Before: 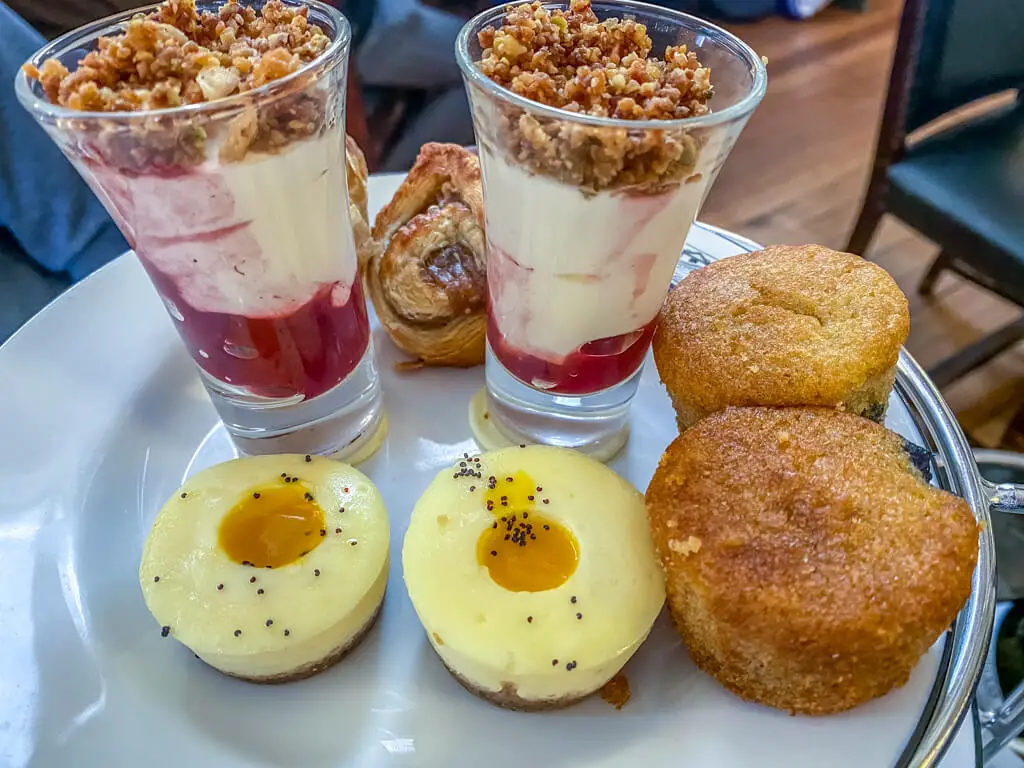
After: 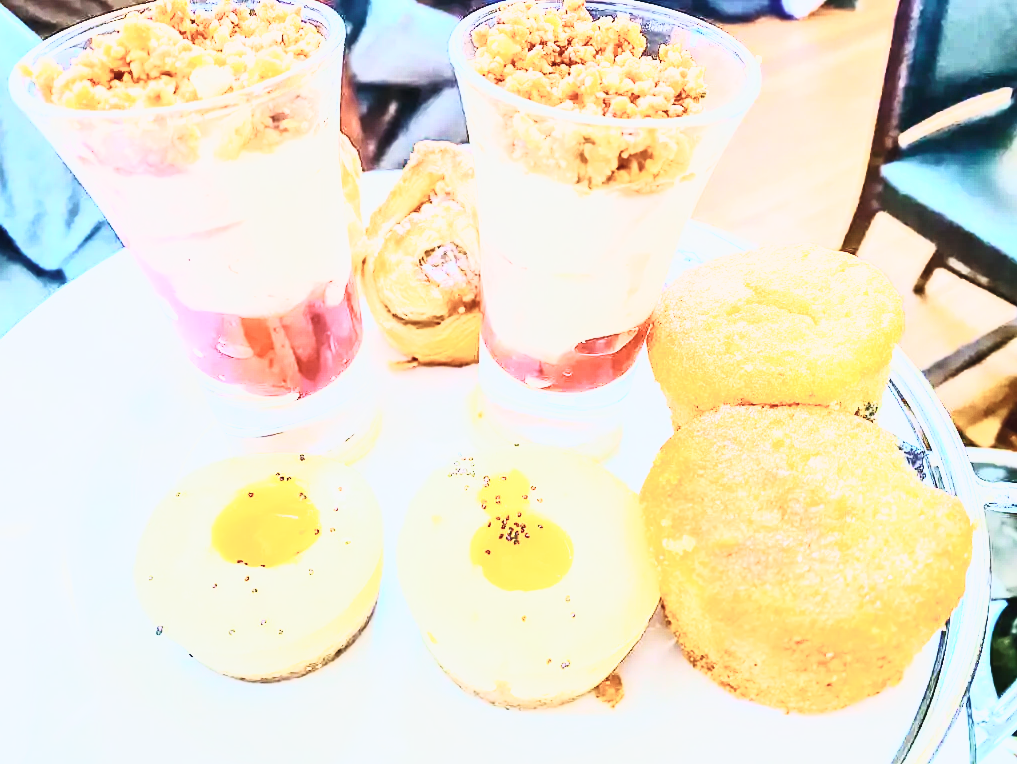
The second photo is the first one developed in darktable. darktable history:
crop and rotate: left 0.614%, top 0.179%, bottom 0.309%
contrast brightness saturation: contrast 0.57, brightness 0.57, saturation -0.34
base curve: curves: ch0 [(0, 0) (0.028, 0.03) (0.121, 0.232) (0.46, 0.748) (0.859, 0.968) (1, 1)], preserve colors none
tone curve: curves: ch0 [(0, 0) (0.091, 0.077) (0.517, 0.574) (0.745, 0.82) (0.844, 0.908) (0.909, 0.942) (1, 0.973)]; ch1 [(0, 0) (0.437, 0.404) (0.5, 0.5) (0.534, 0.546) (0.58, 0.603) (0.616, 0.649) (1, 1)]; ch2 [(0, 0) (0.442, 0.415) (0.5, 0.5) (0.535, 0.547) (0.585, 0.62) (1, 1)], color space Lab, independent channels, preserve colors none
exposure: black level correction 0, exposure 1.2 EV, compensate highlight preservation false
